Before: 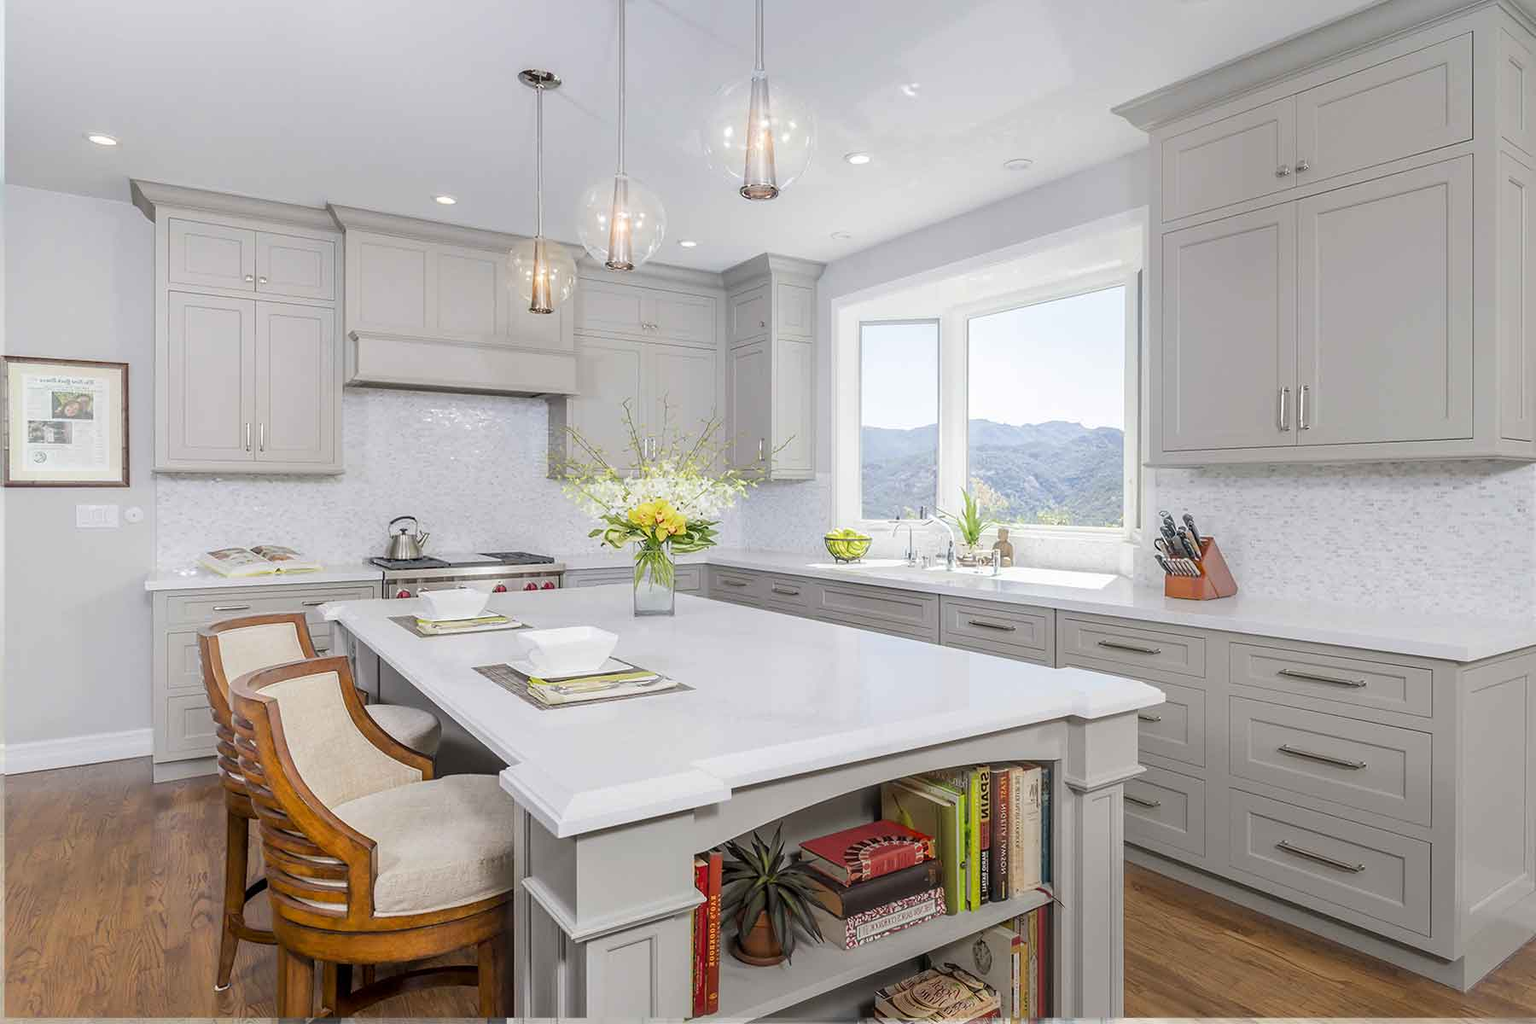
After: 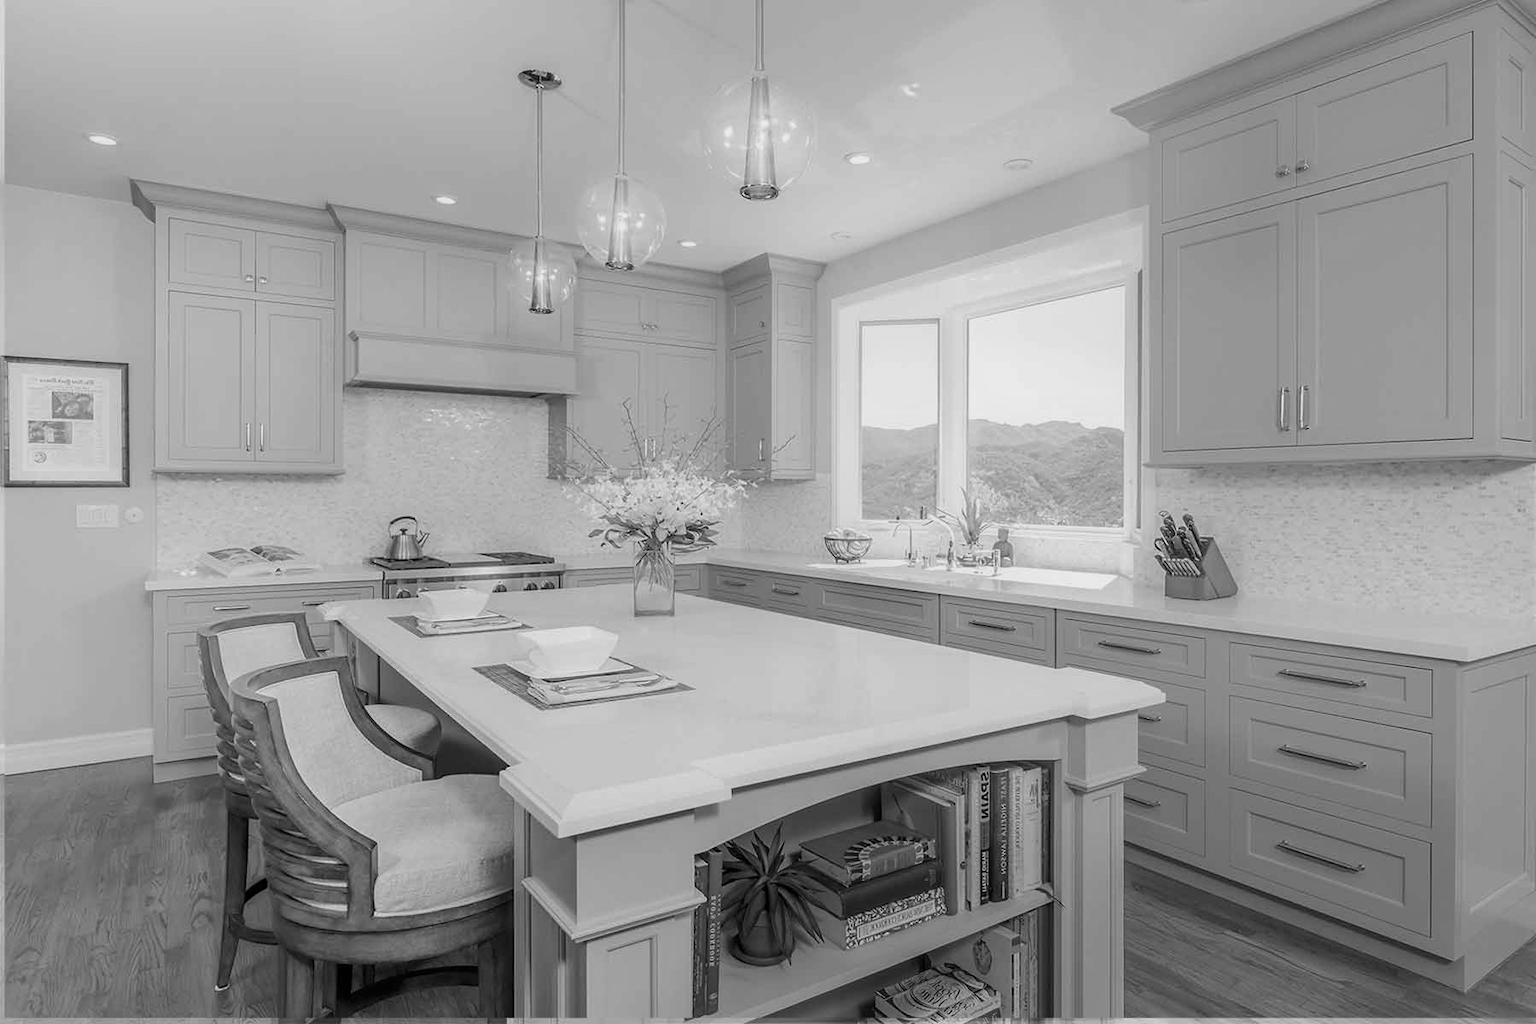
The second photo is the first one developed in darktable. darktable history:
color correction: highlights a* -15.58, highlights b* 40, shadows a* -40, shadows b* -26.18
monochrome: a 26.22, b 42.67, size 0.8
